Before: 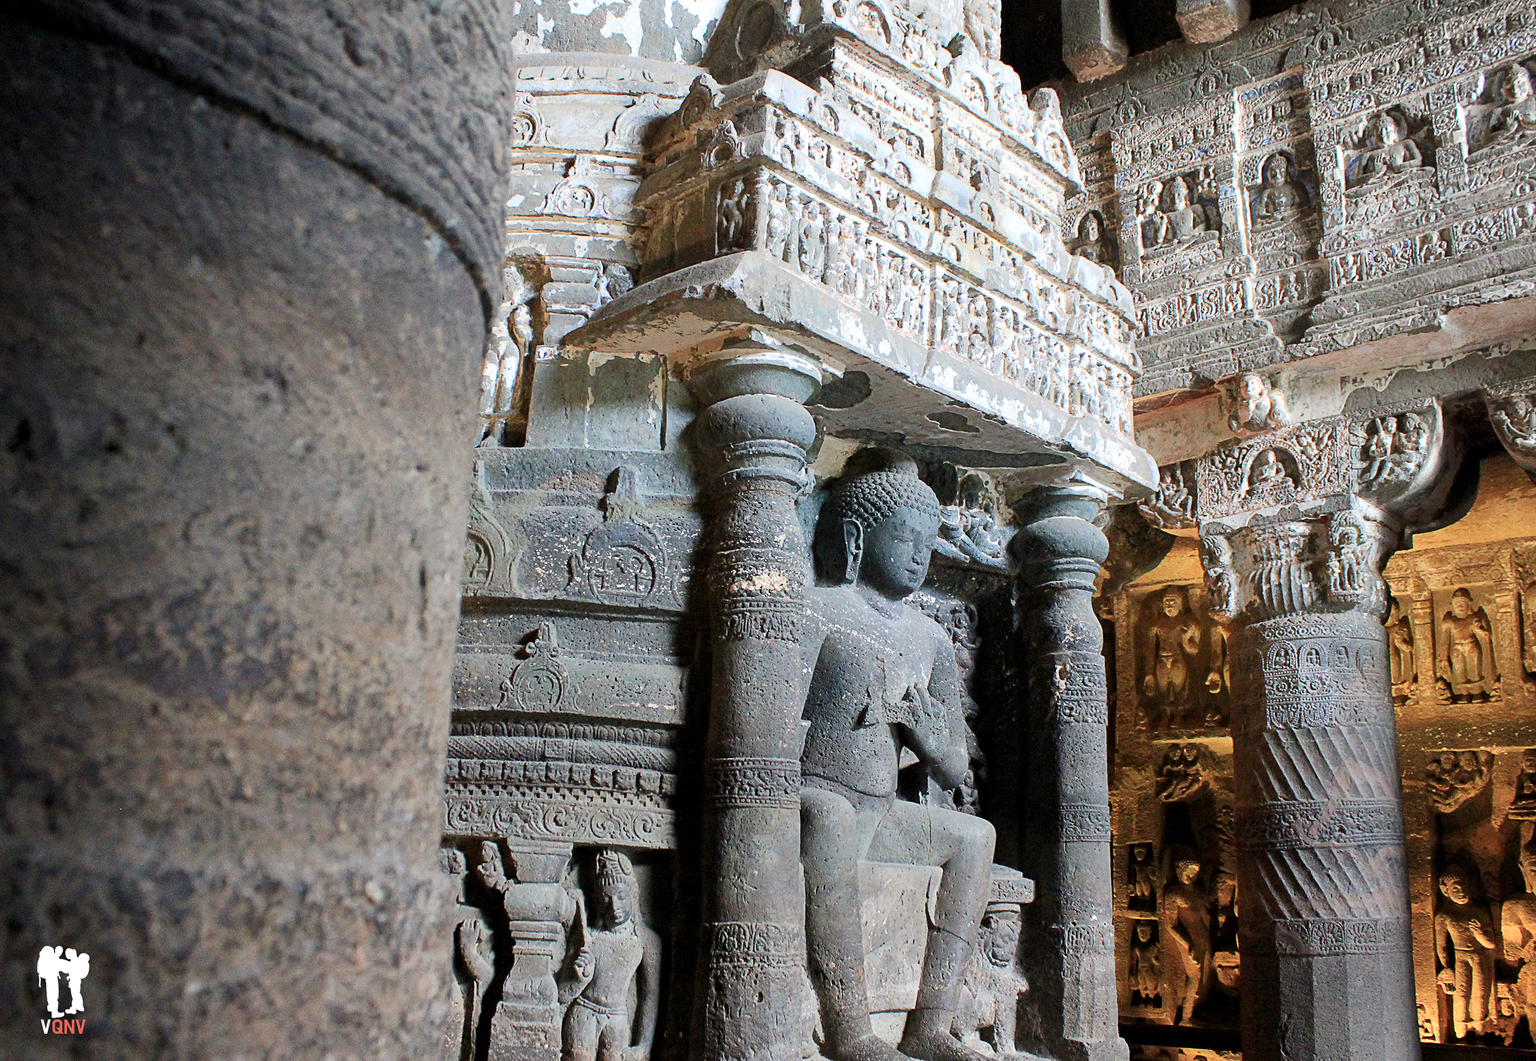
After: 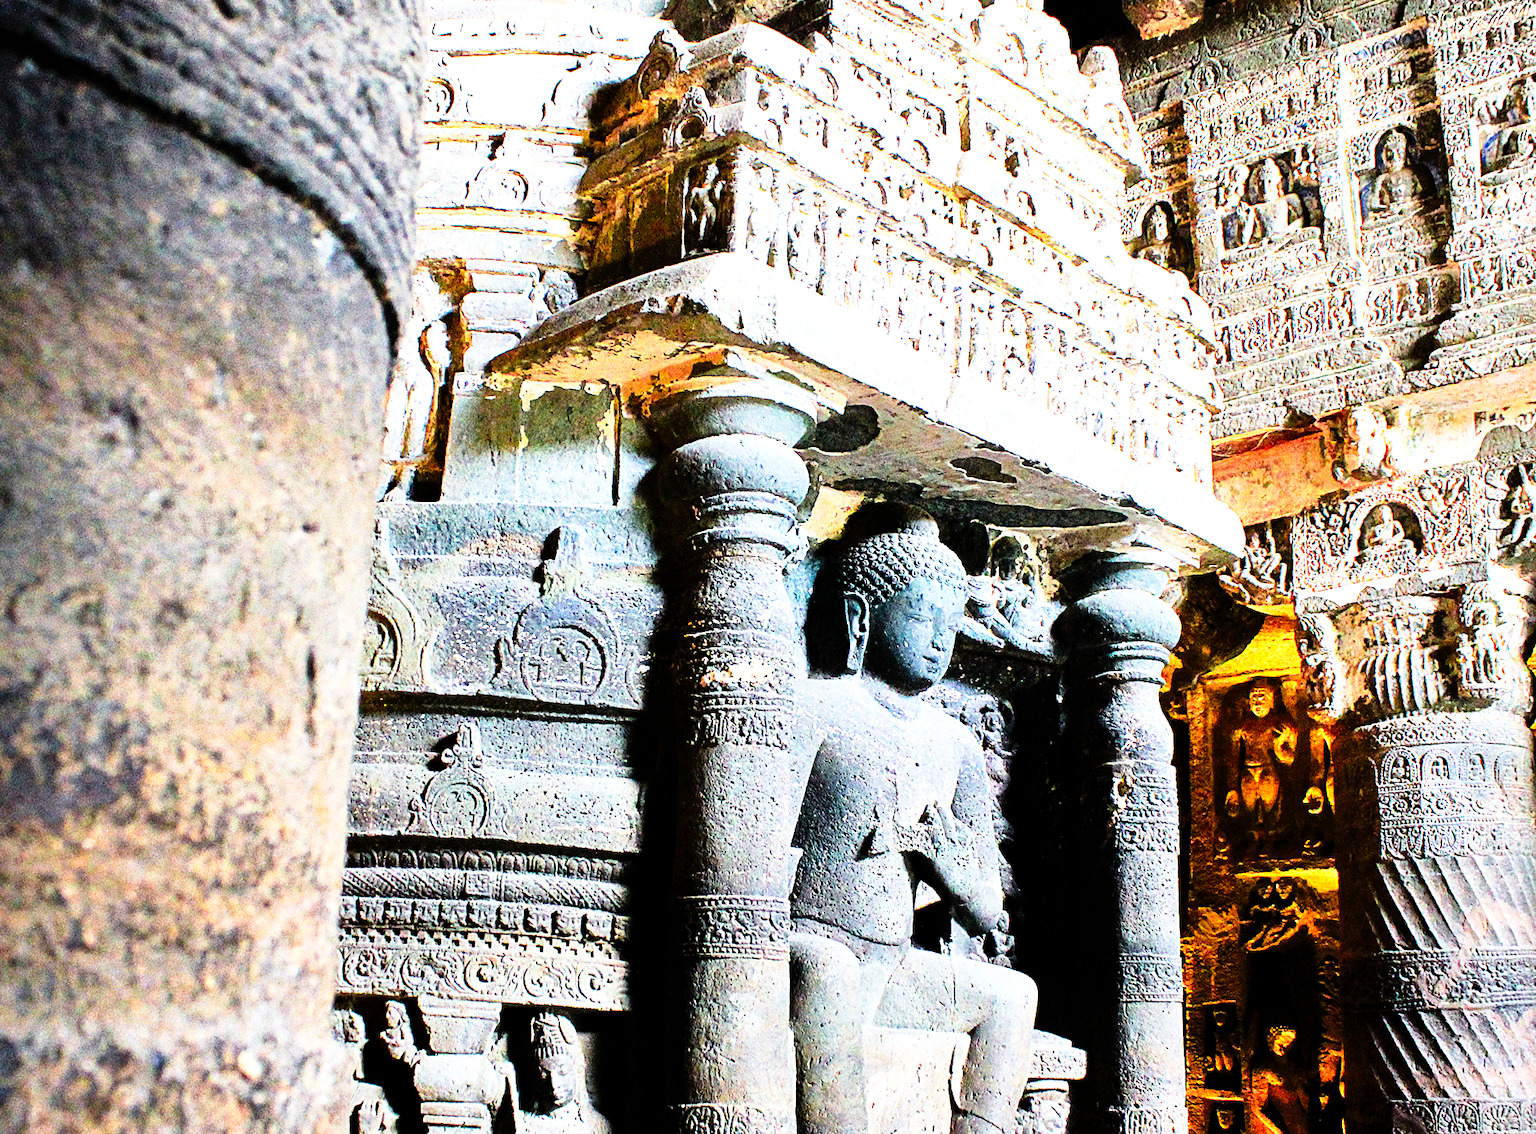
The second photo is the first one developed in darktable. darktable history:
crop: left 11.578%, top 4.87%, right 9.555%, bottom 10.72%
exposure: exposure 0.777 EV
tone curve: curves: ch0 [(0, 0) (0.003, 0.001) (0.011, 0.002) (0.025, 0.002) (0.044, 0.006) (0.069, 0.01) (0.1, 0.017) (0.136, 0.023) (0.177, 0.038) (0.224, 0.066) (0.277, 0.118) (0.335, 0.185) (0.399, 0.264) (0.468, 0.365) (0.543, 0.475) (0.623, 0.606) (0.709, 0.759) (0.801, 0.923) (0.898, 0.999) (1, 1)], preserve colors none
color zones: curves: ch0 [(0.224, 0.526) (0.75, 0.5)]; ch1 [(0.055, 0.526) (0.224, 0.761) (0.377, 0.526) (0.75, 0.5)]
tone equalizer: -8 EV 0.001 EV, -7 EV -0.001 EV, -6 EV 0.003 EV, -5 EV -0.02 EV, -4 EV -0.106 EV, -3 EV -0.193 EV, -2 EV 0.247 EV, -1 EV 0.717 EV, +0 EV 0.522 EV
shadows and highlights: shadows 48.55, highlights -41.31, soften with gaussian
filmic rgb: black relative exposure -16 EV, white relative exposure 6.9 EV, hardness 4.68
